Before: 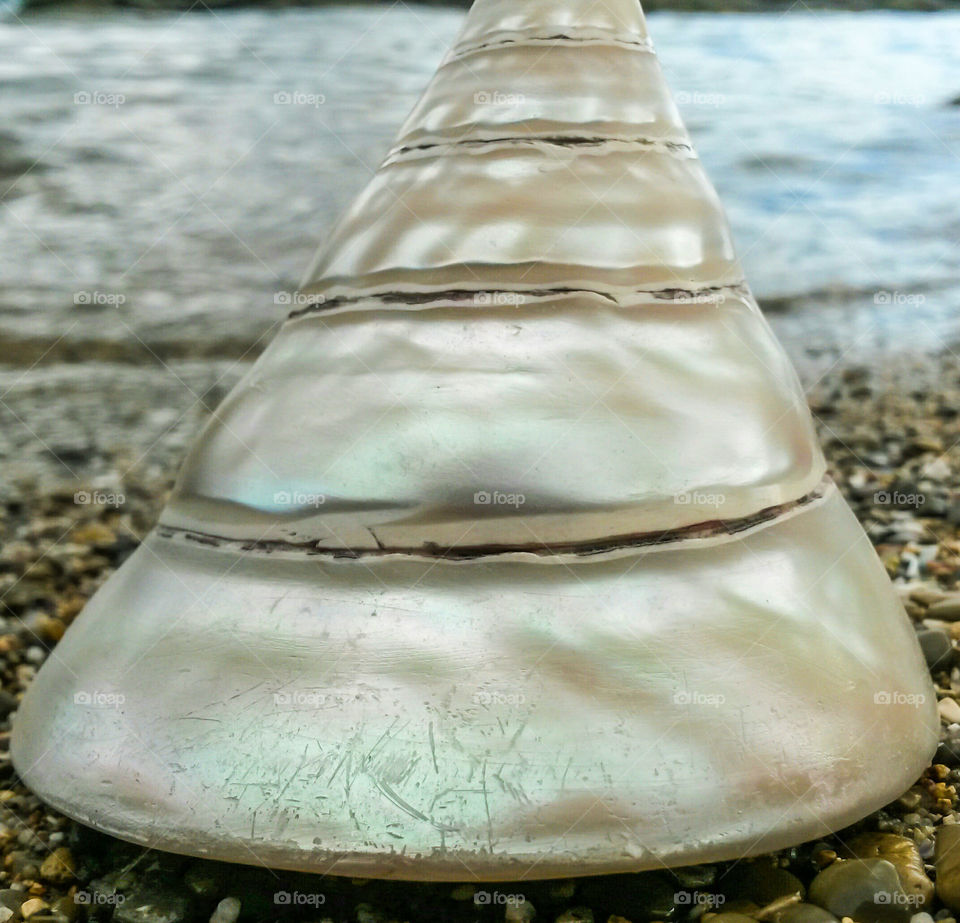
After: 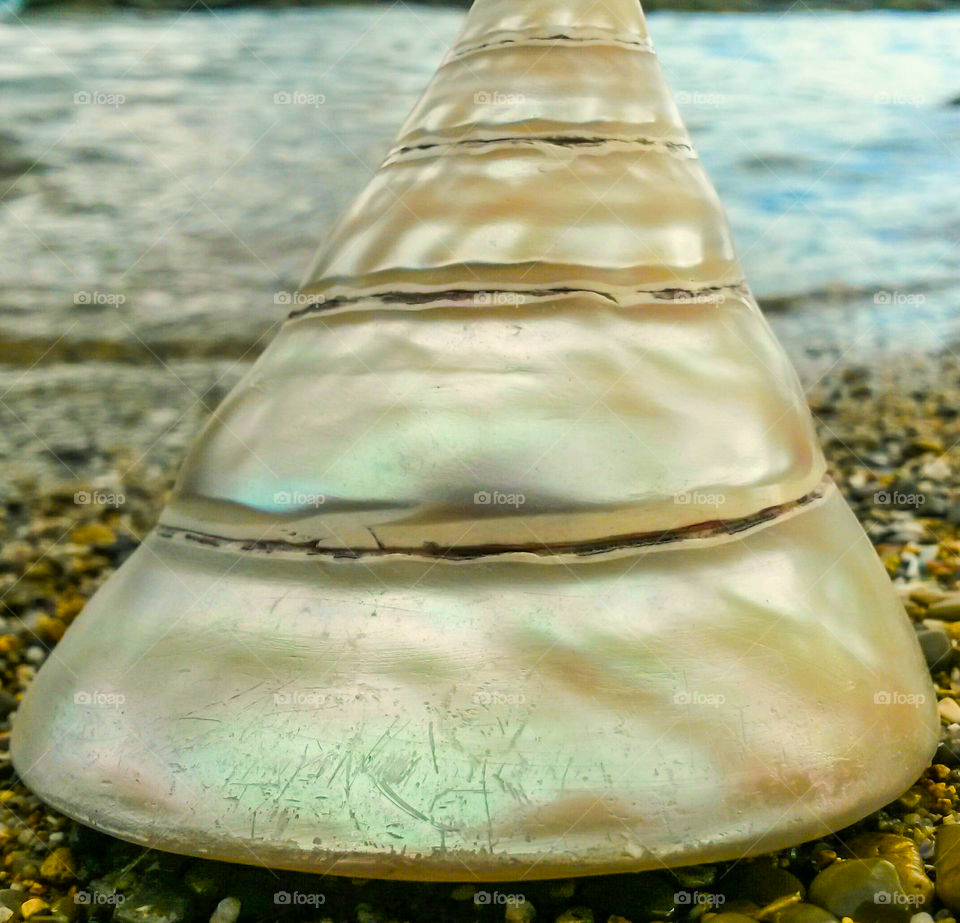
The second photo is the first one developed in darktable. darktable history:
color balance rgb: power › luminance 3.358%, power › hue 230.61°, highlights gain › chroma 2.973%, highlights gain › hue 77.76°, linear chroma grading › global chroma 15.331%, perceptual saturation grading › global saturation 30.03%, global vibrance 14.792%
